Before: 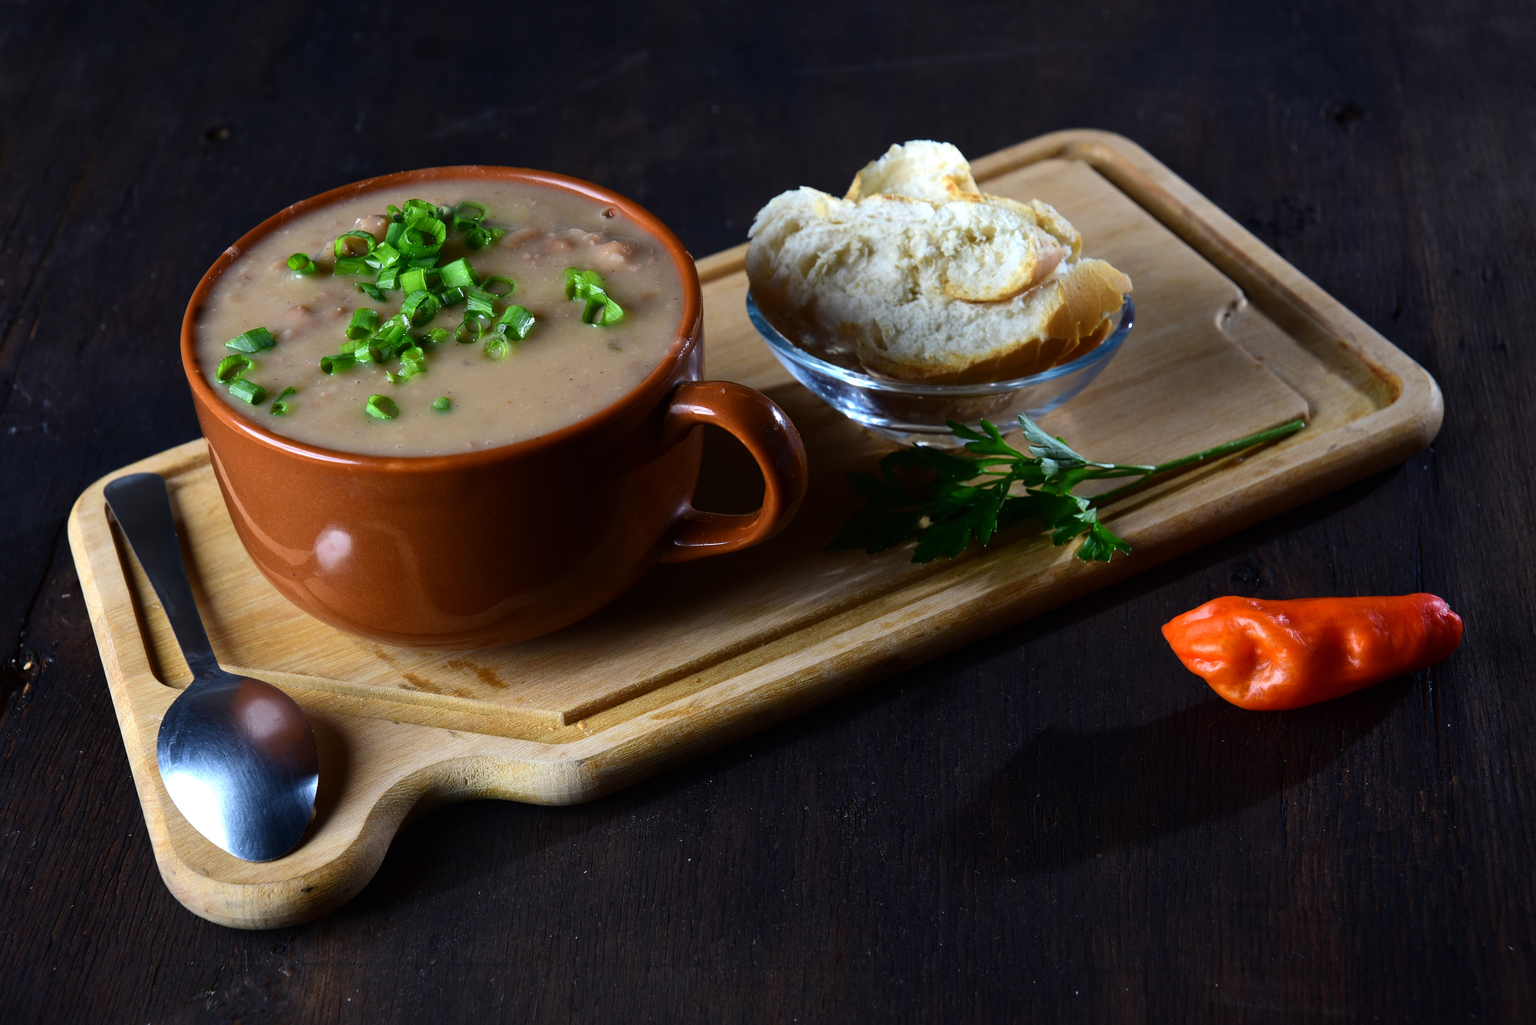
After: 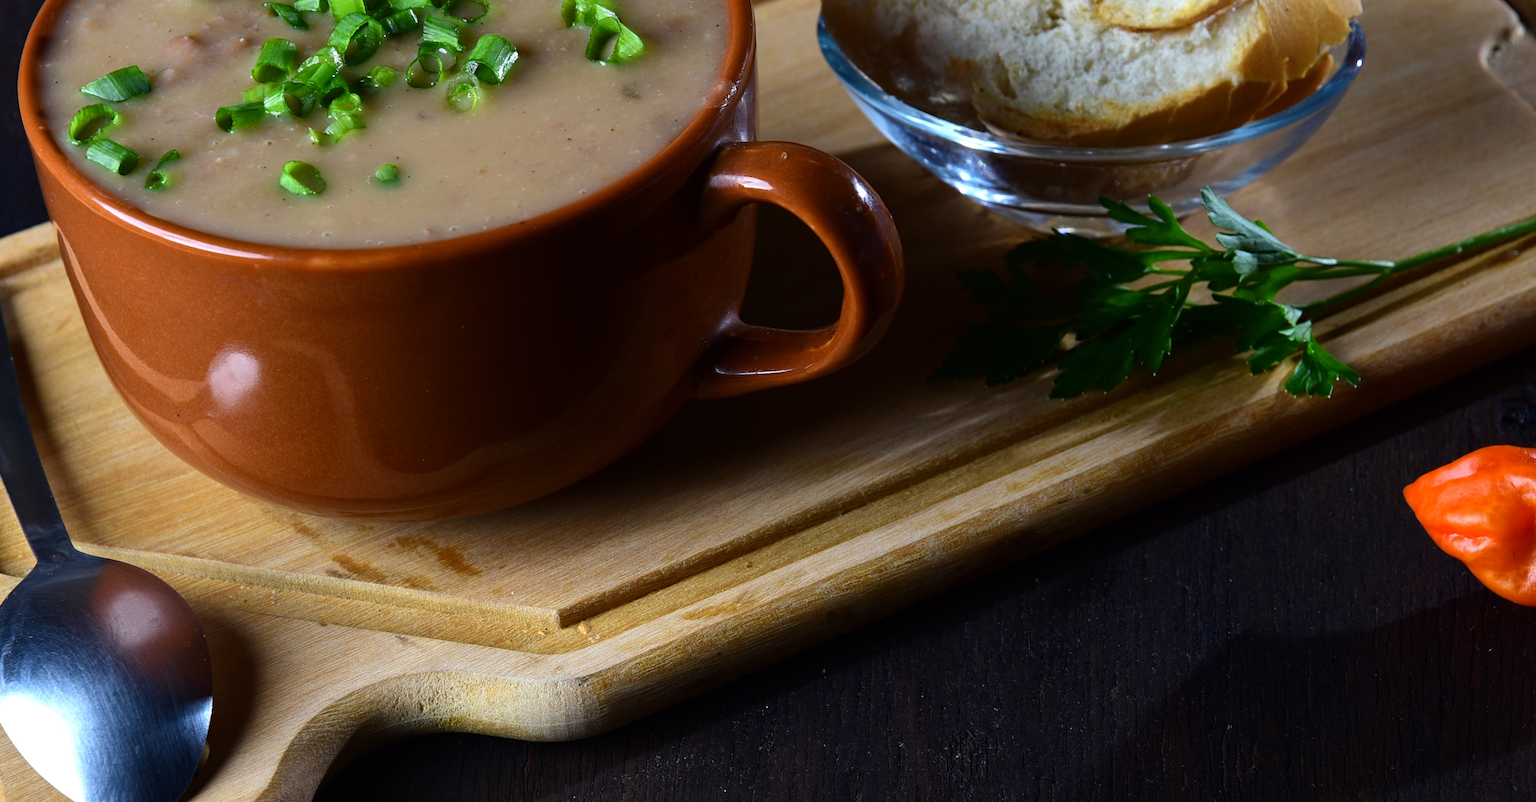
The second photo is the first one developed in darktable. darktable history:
crop: left 10.951%, top 27.421%, right 18.234%, bottom 17.16%
haze removal: strength 0.125, distance 0.25, compatibility mode true, adaptive false
